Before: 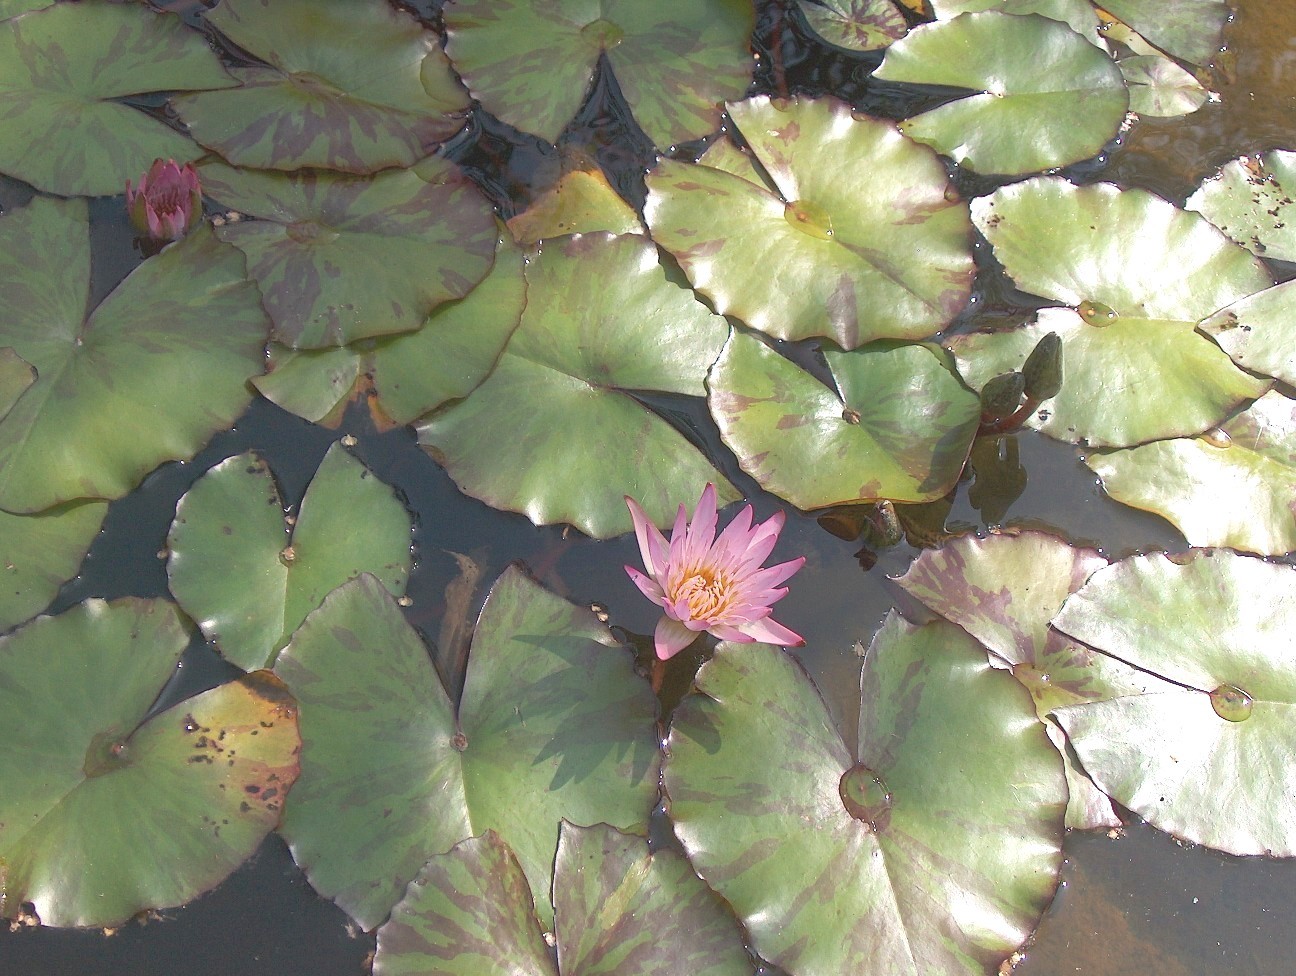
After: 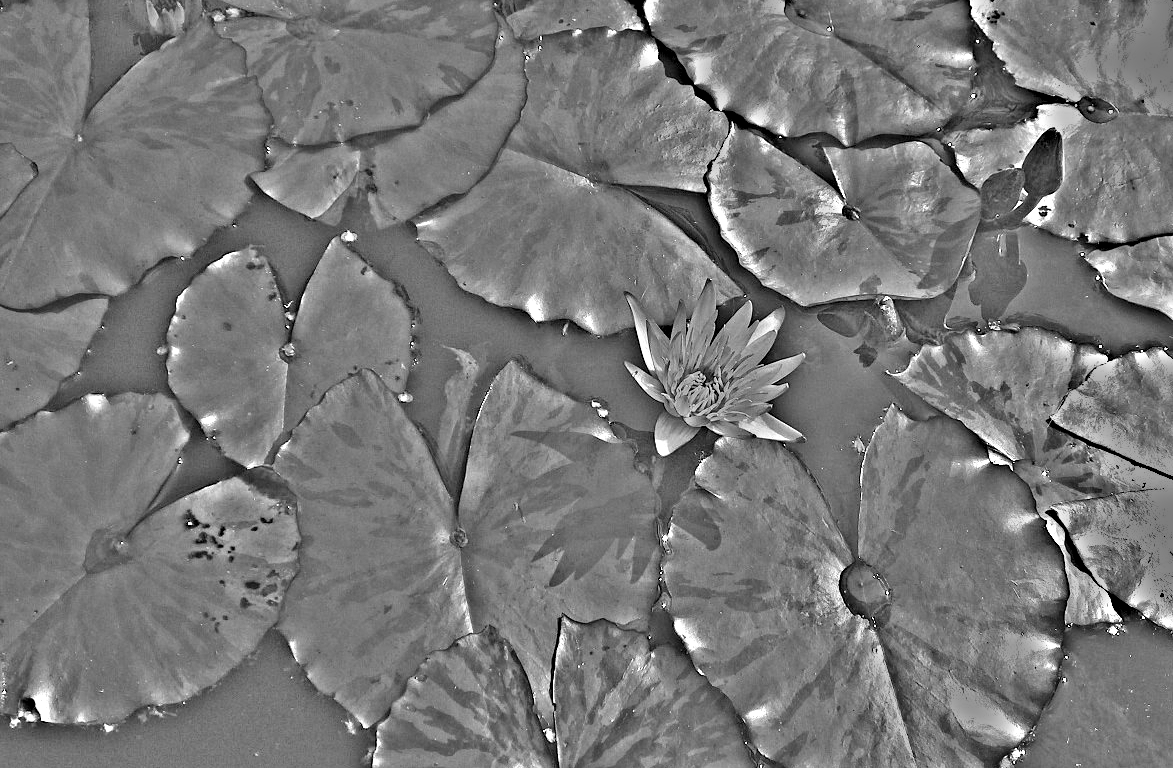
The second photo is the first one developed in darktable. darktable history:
color balance: output saturation 110%
highpass: on, module defaults
crop: top 20.916%, right 9.437%, bottom 0.316%
white balance: red 0.924, blue 1.095
